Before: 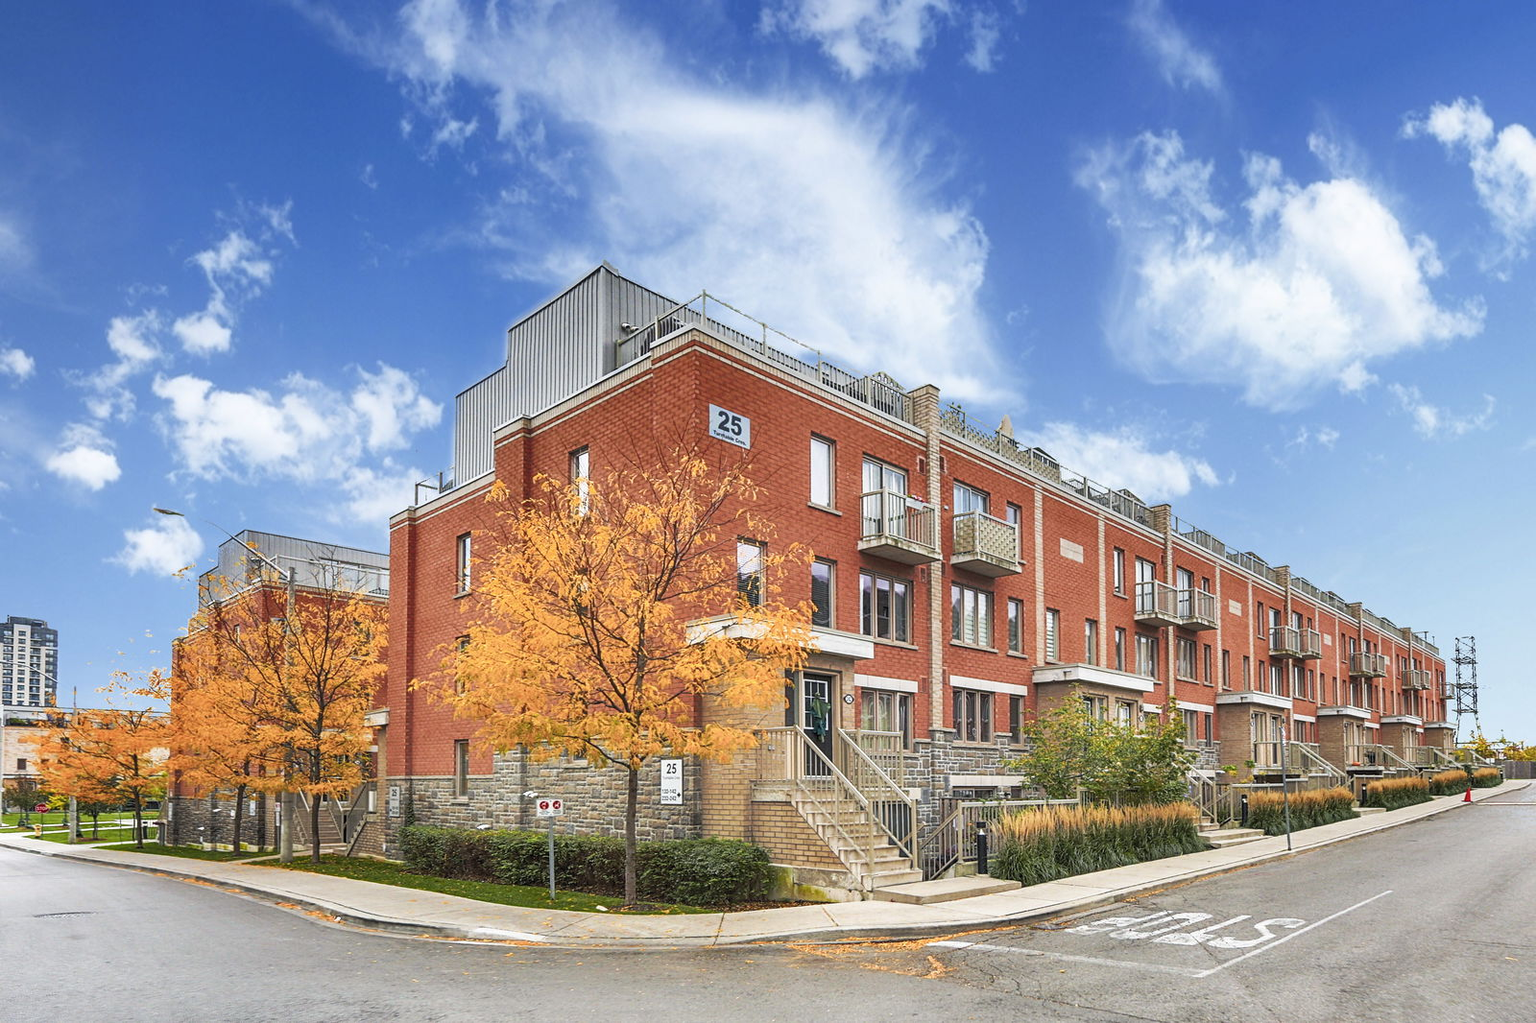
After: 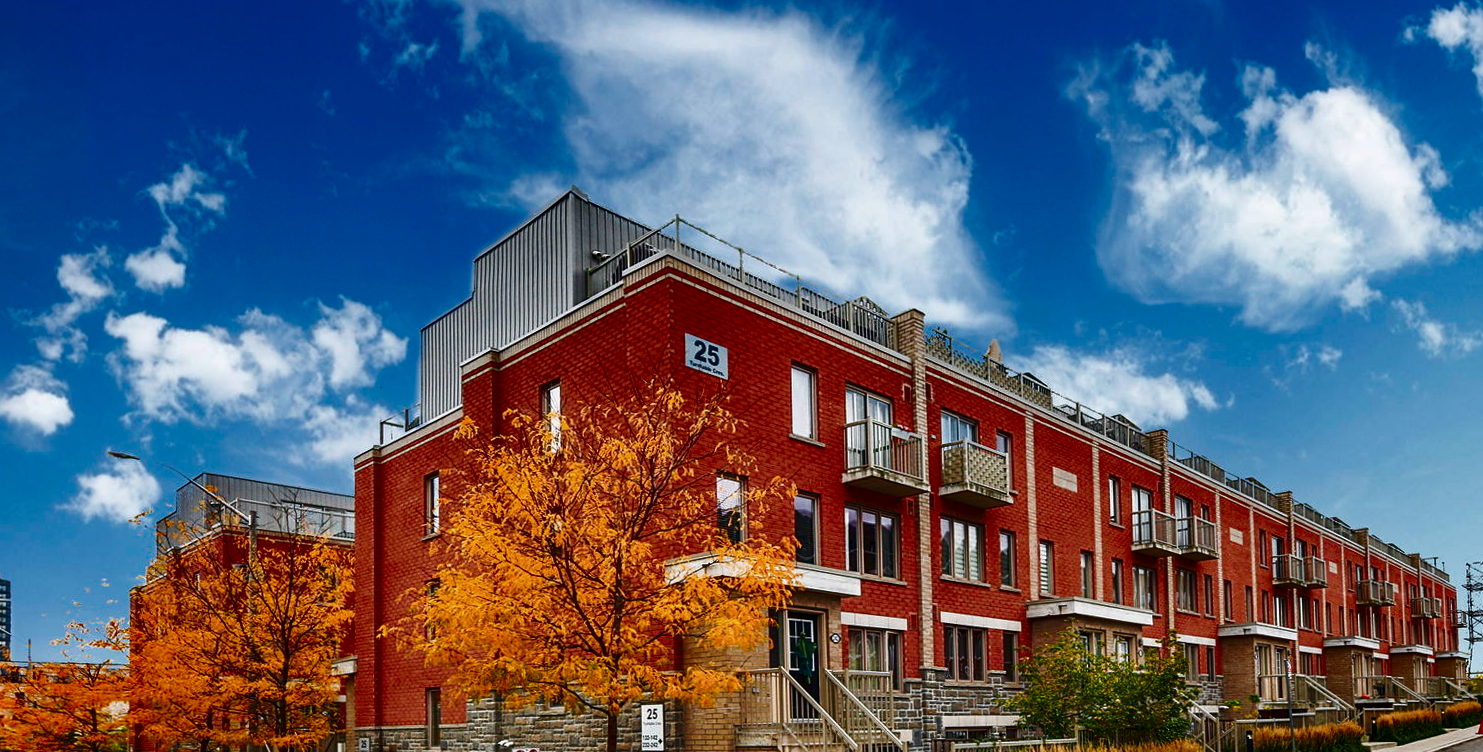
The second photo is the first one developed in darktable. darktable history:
exposure: black level correction 0.001, compensate highlight preservation false
crop: left 2.737%, top 7.287%, right 3.421%, bottom 20.179%
rotate and perspective: rotation -1°, crop left 0.011, crop right 0.989, crop top 0.025, crop bottom 0.975
contrast brightness saturation: contrast 0.09, brightness -0.59, saturation 0.17
